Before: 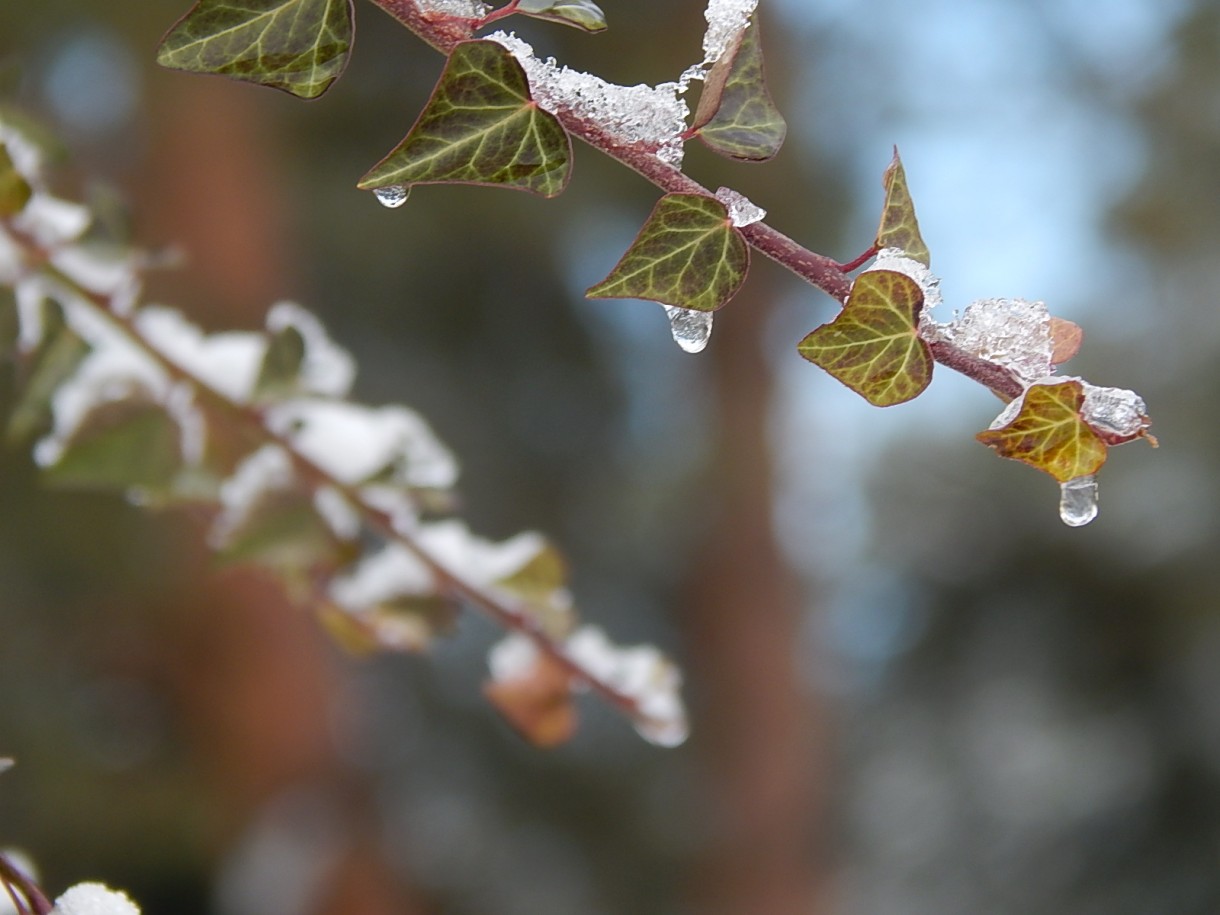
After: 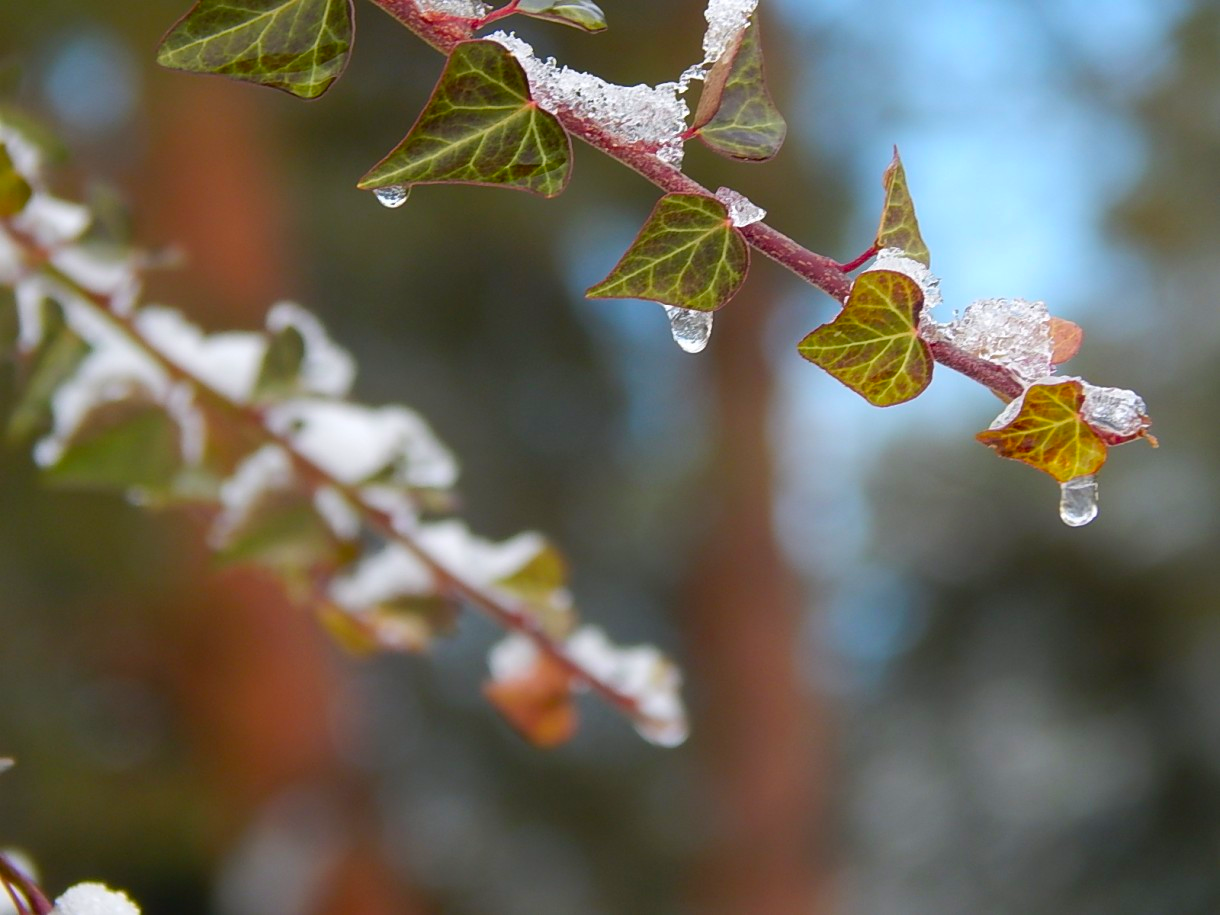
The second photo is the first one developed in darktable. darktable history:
contrast brightness saturation: saturation 0.481
